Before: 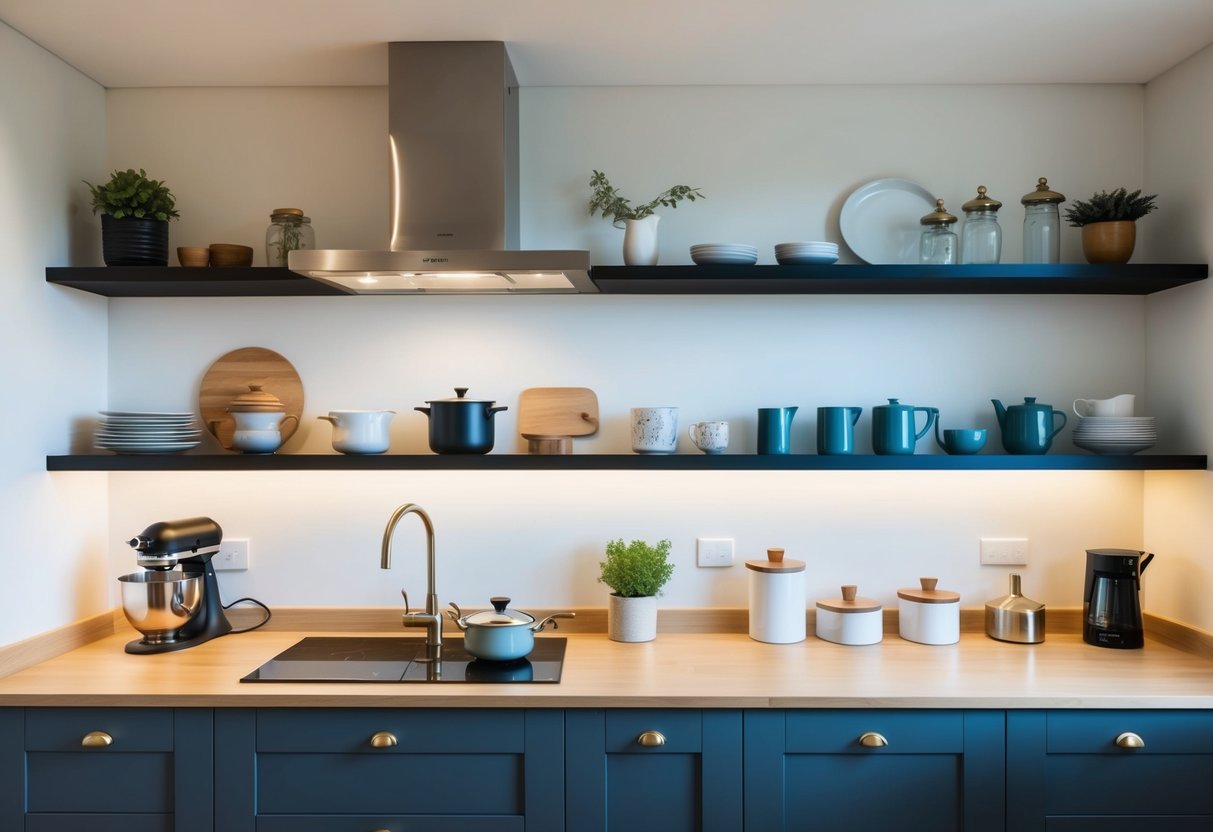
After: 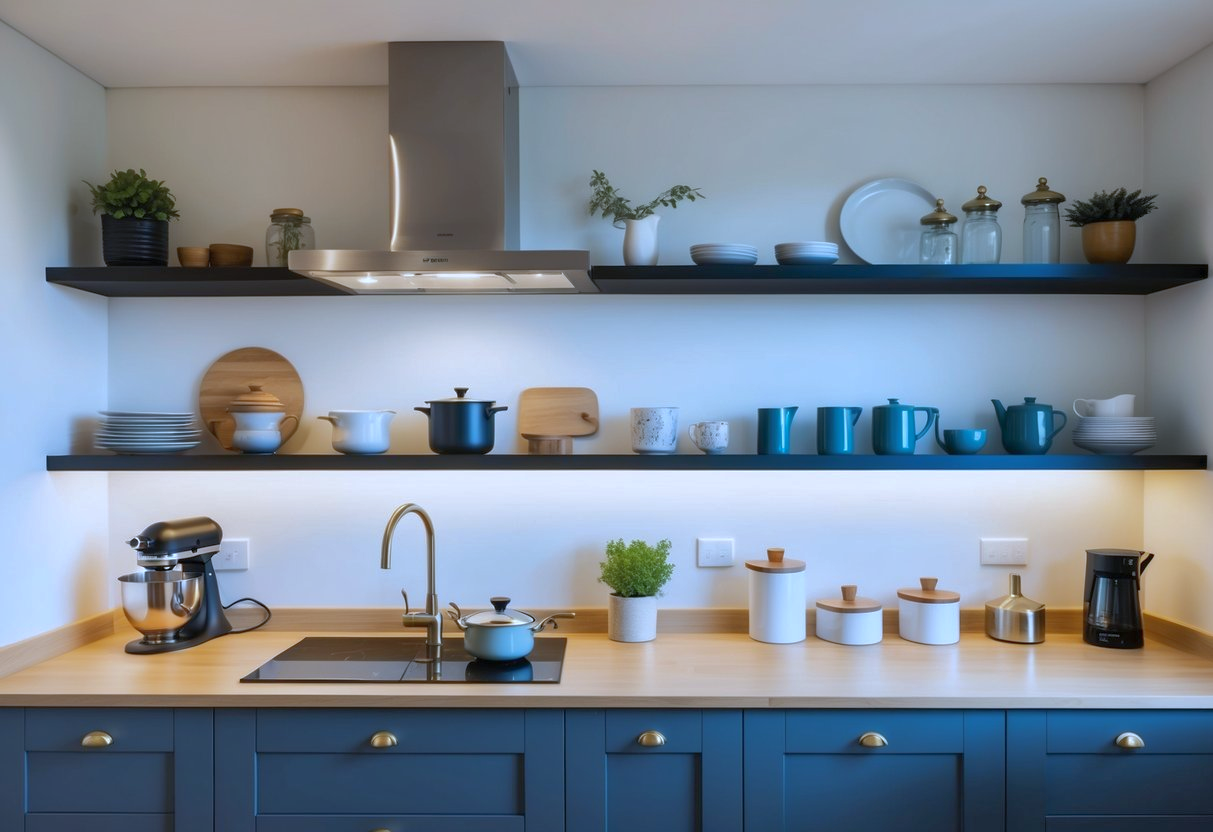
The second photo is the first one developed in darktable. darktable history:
shadows and highlights: on, module defaults
white balance: red 0.926, green 1.003, blue 1.133
